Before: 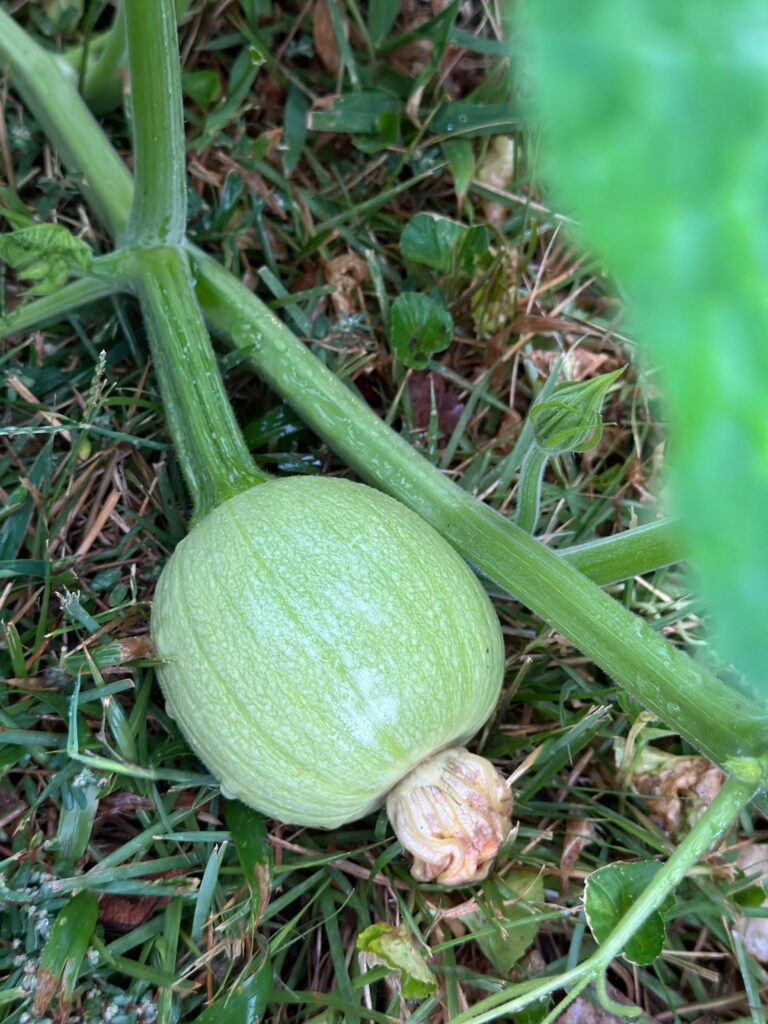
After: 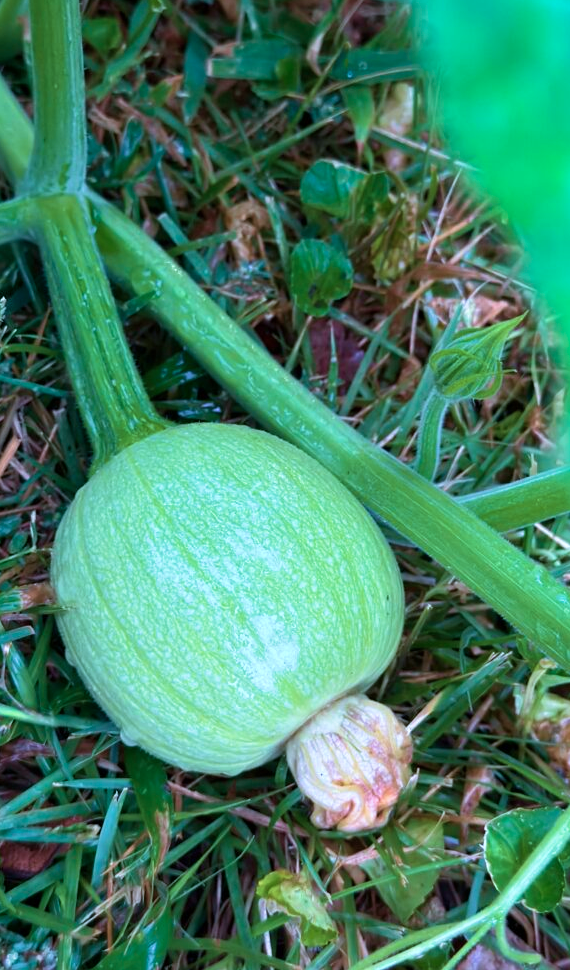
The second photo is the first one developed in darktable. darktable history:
velvia: strength 45%
crop and rotate: left 13.15%, top 5.251%, right 12.609%
color calibration: x 0.37, y 0.377, temperature 4289.93 K
